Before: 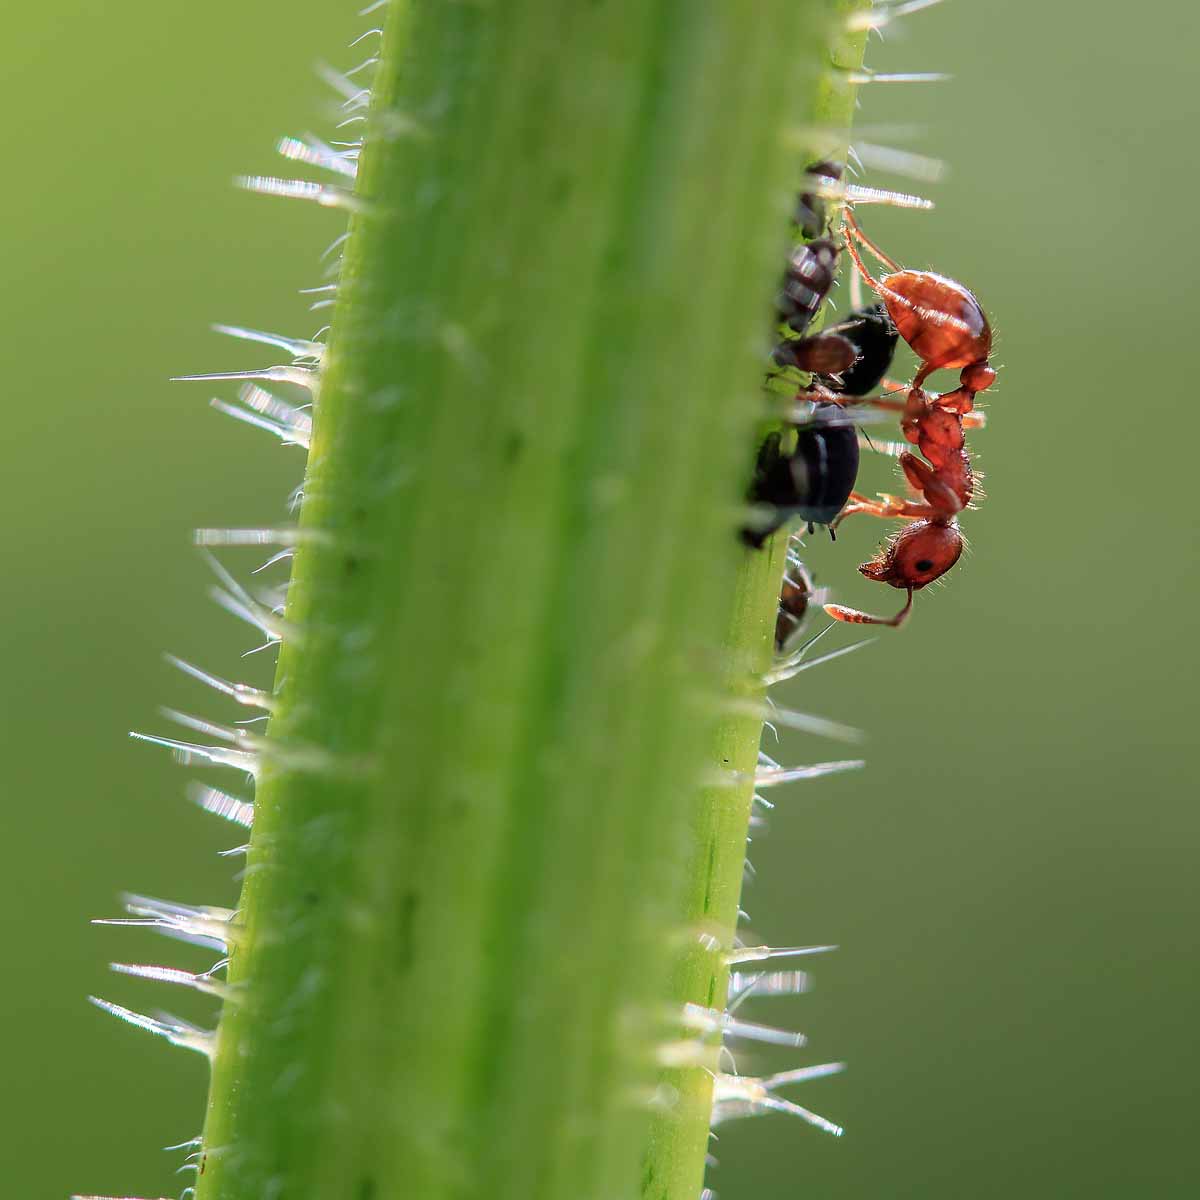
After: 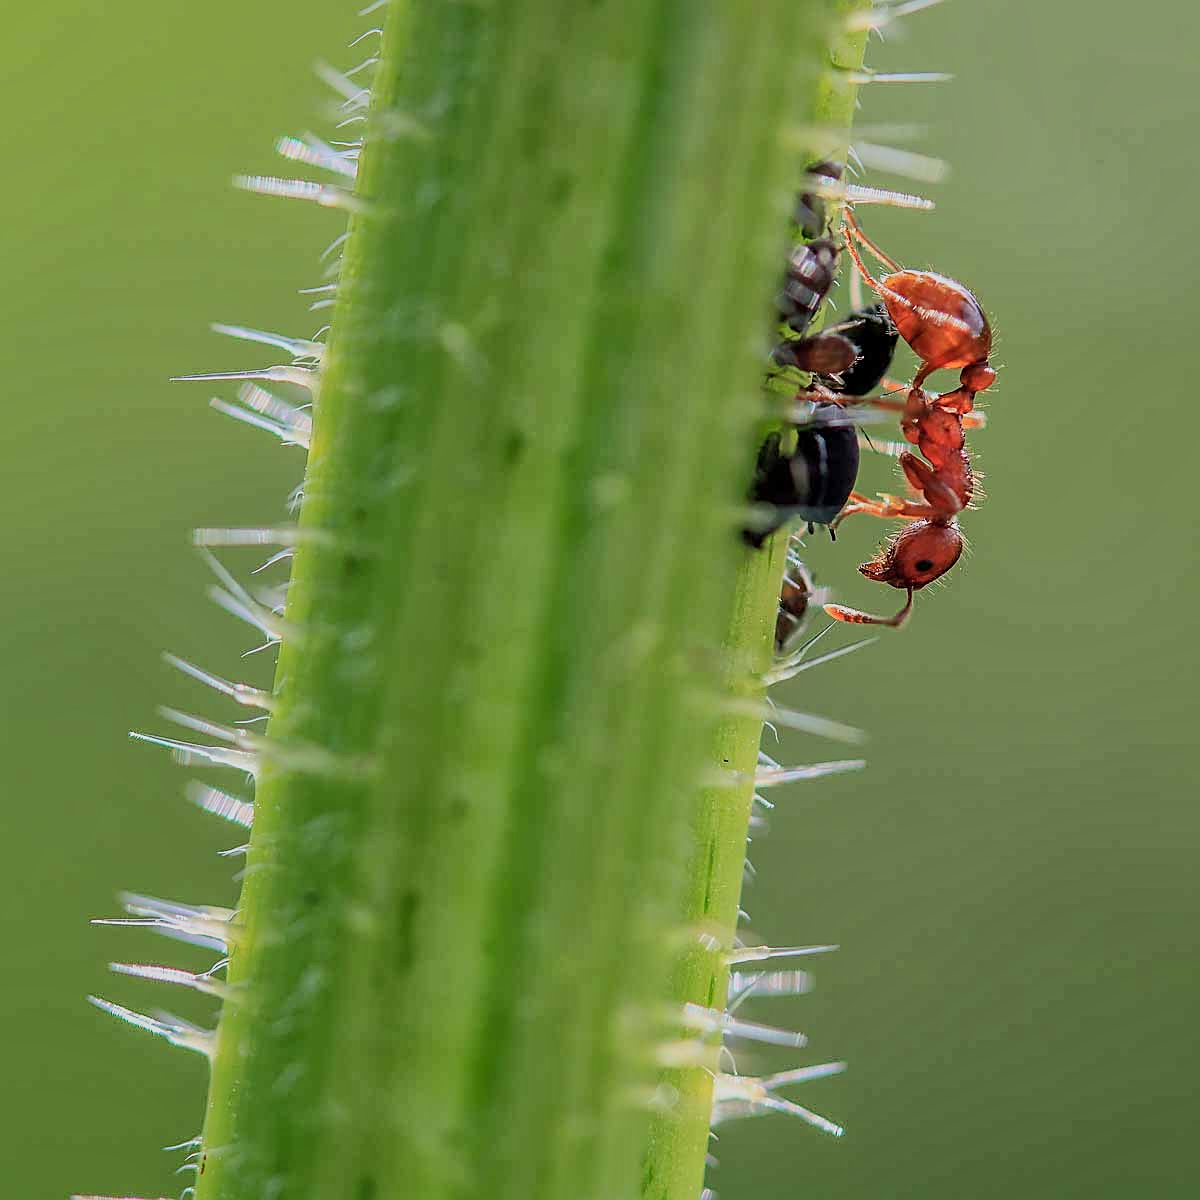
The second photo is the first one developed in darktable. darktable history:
global tonemap: drago (1, 100), detail 1
sharpen: on, module defaults
